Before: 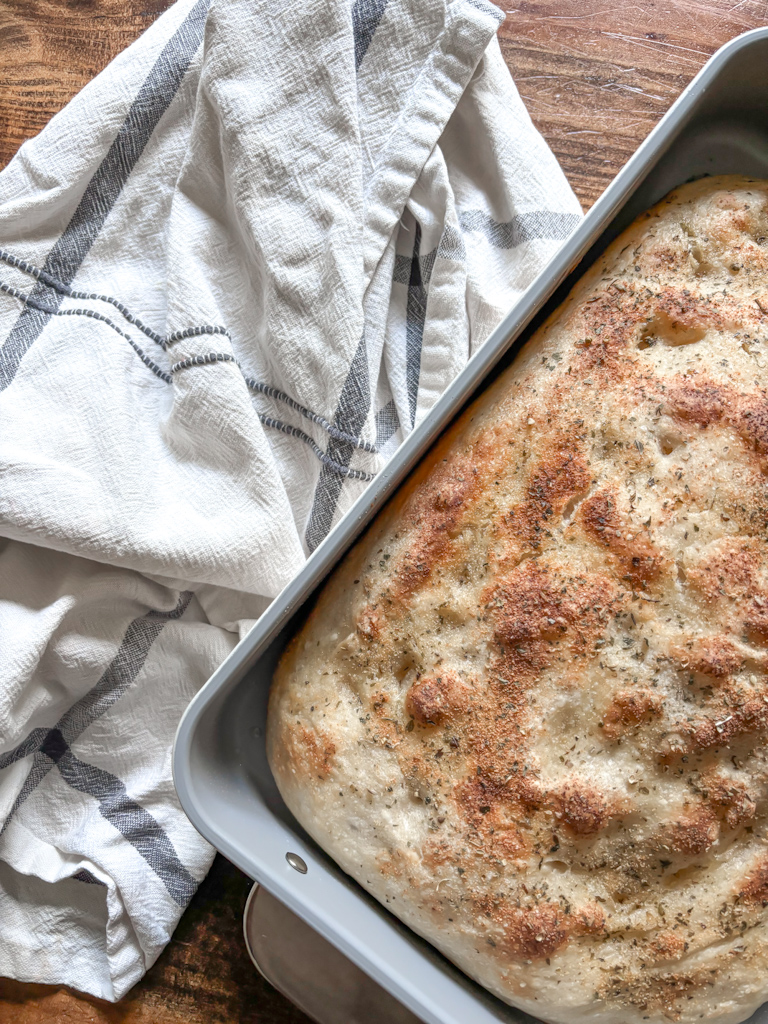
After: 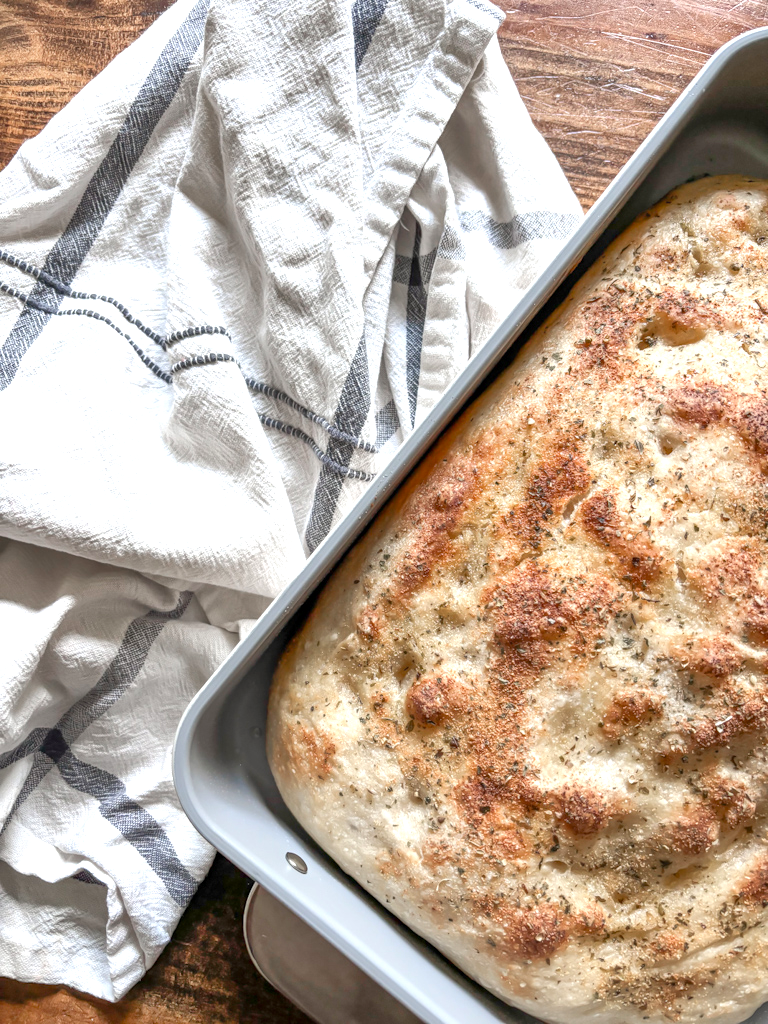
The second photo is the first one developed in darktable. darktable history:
shadows and highlights: radius 125.42, shadows 30.29, highlights -30.9, low approximation 0.01, soften with gaussian
exposure: black level correction 0.001, exposure 0.499 EV, compensate highlight preservation false
